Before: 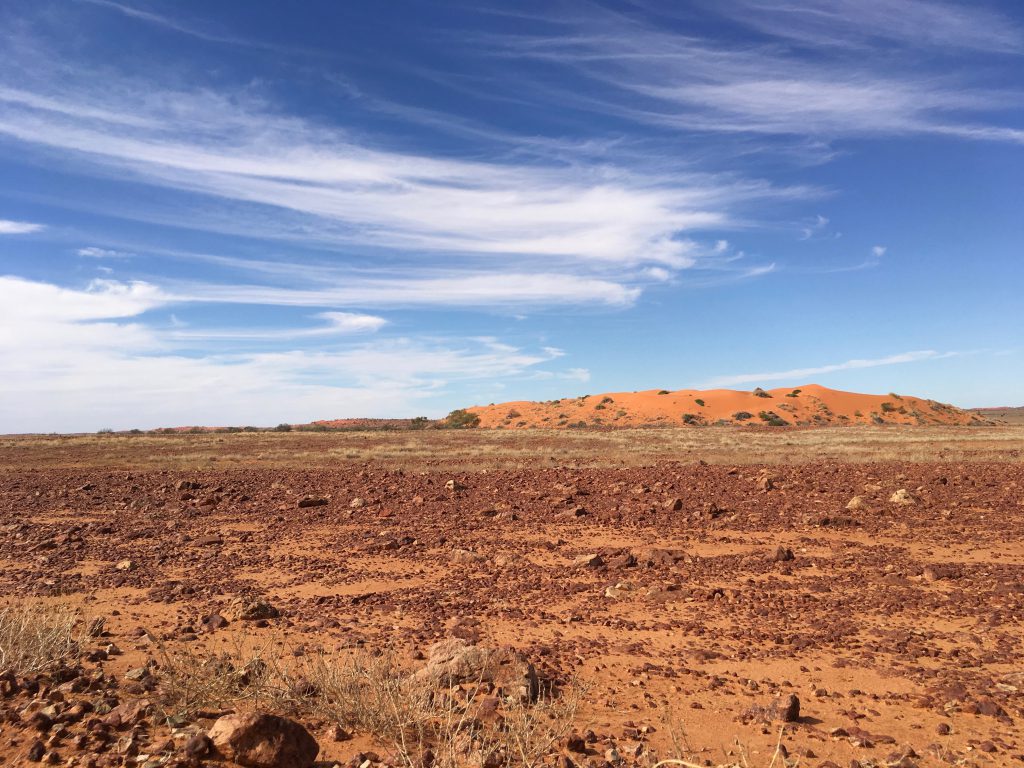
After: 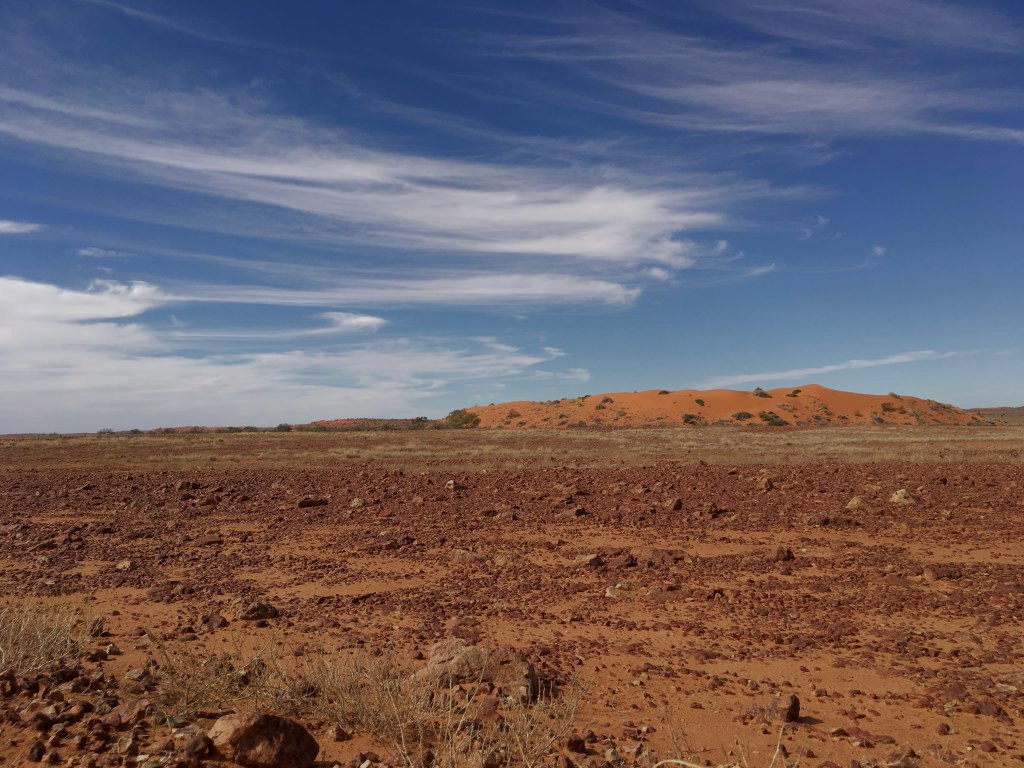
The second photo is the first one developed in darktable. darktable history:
exposure: black level correction 0.002, exposure -0.1 EV, compensate highlight preservation false
base curve: curves: ch0 [(0, 0) (0.826, 0.587) (1, 1)]
